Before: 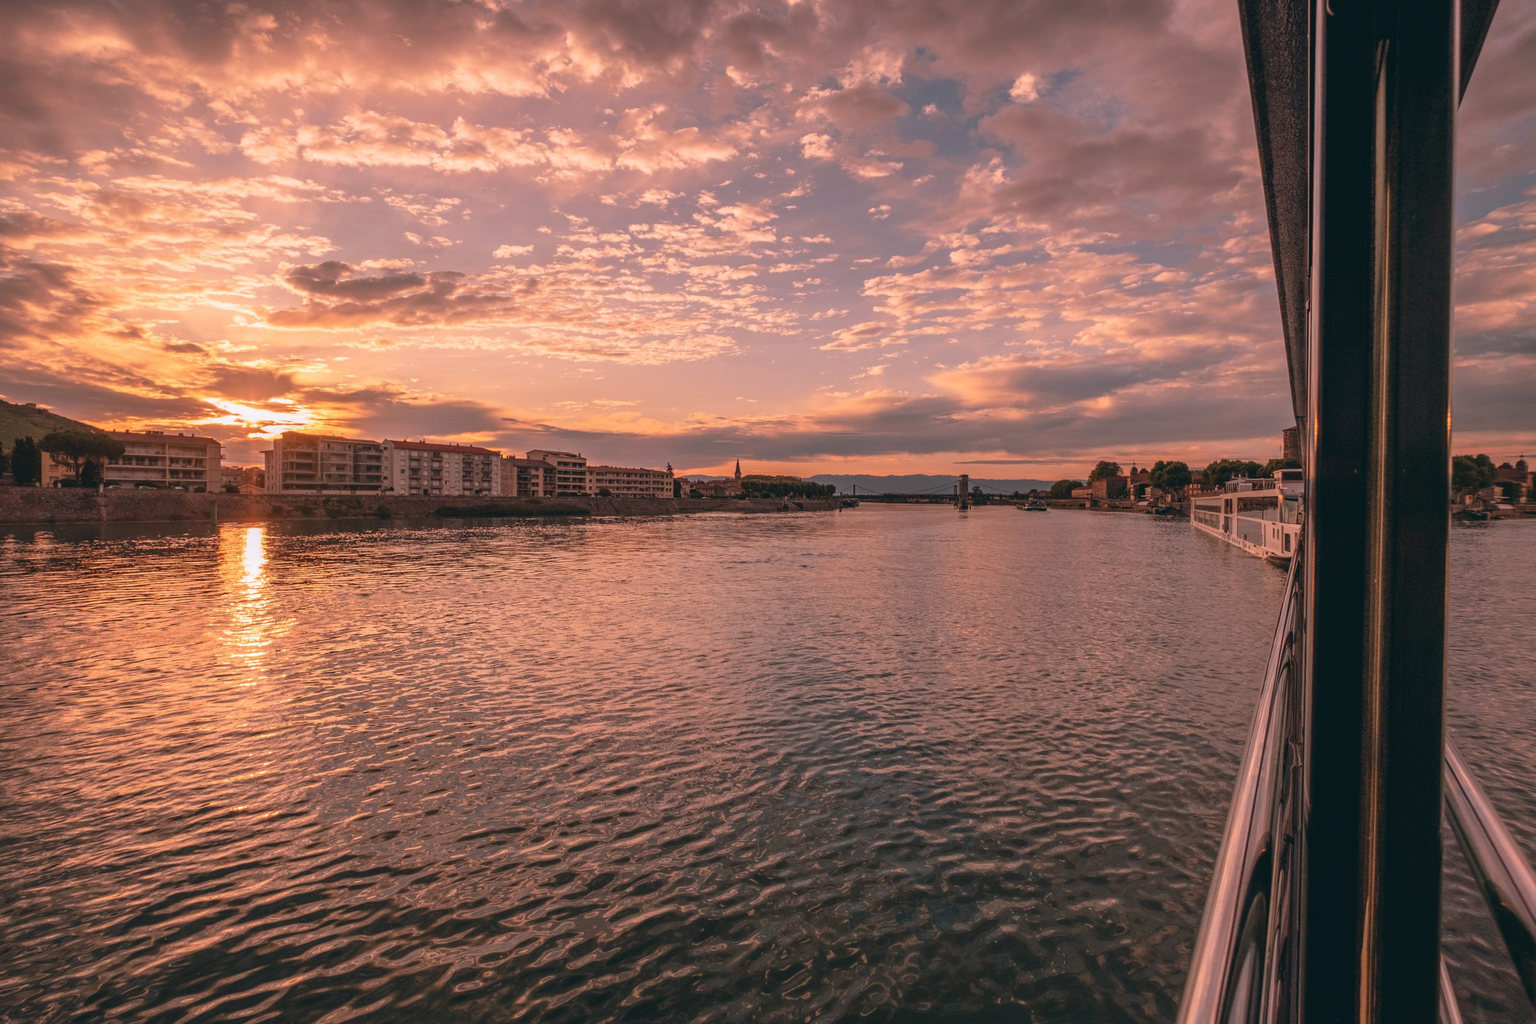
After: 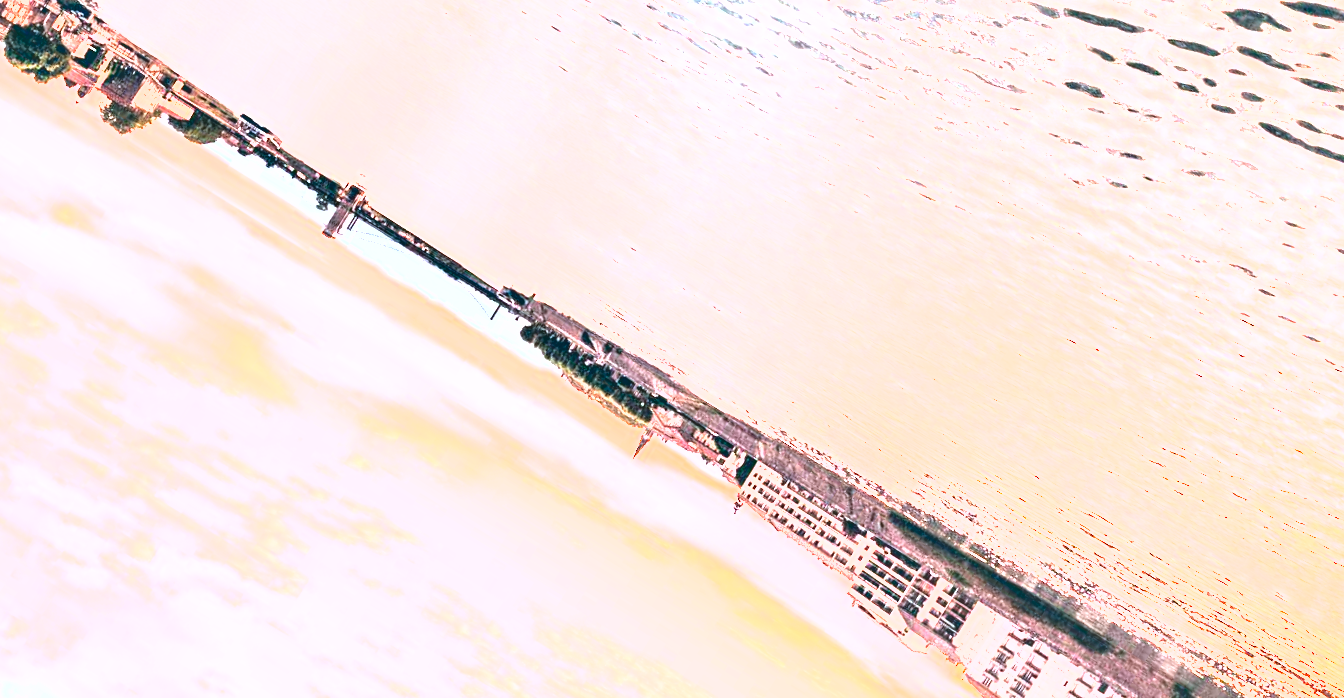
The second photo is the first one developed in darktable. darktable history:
color calibration: illuminant Planckian (black body), x 0.378, y 0.375, temperature 4025.16 K
crop and rotate: angle 148°, left 9.159%, top 15.637%, right 4.553%, bottom 17.112%
exposure: black level correction 0, exposure 4.058 EV, compensate highlight preservation false
shadows and highlights: shadows 33.75, highlights -46.67, compress 49.81%, soften with gaussian
